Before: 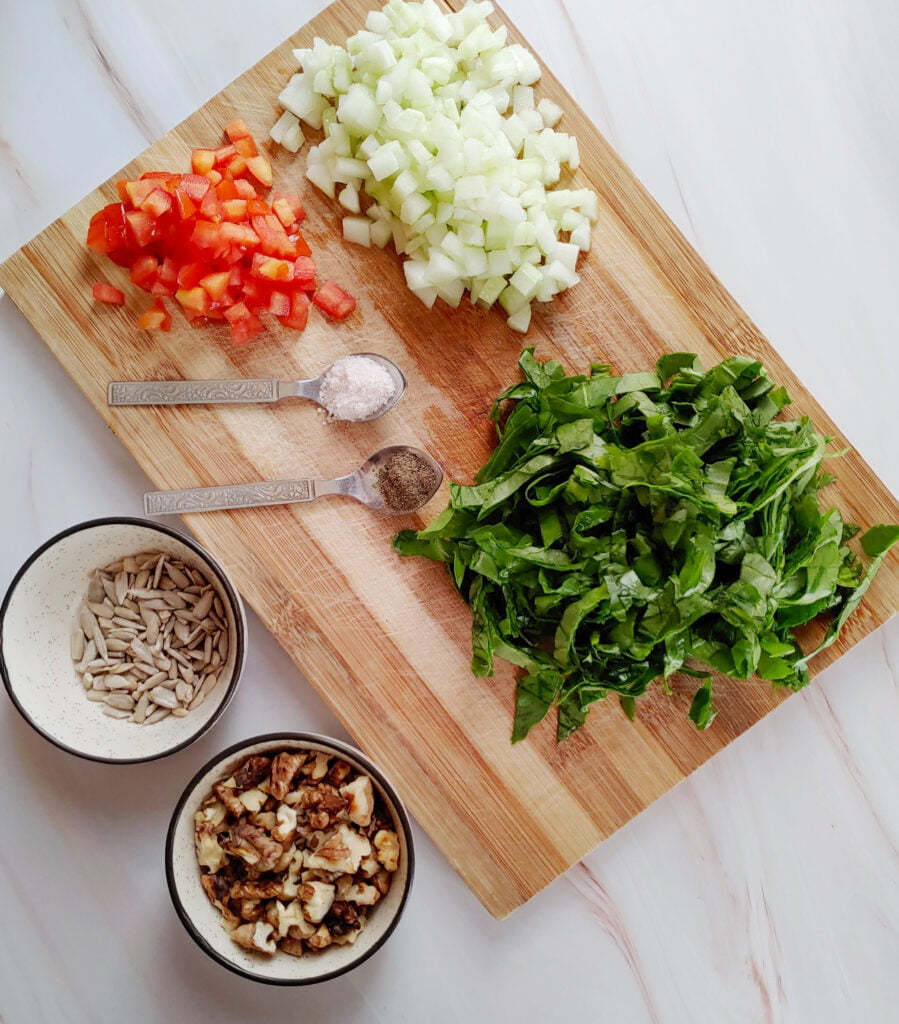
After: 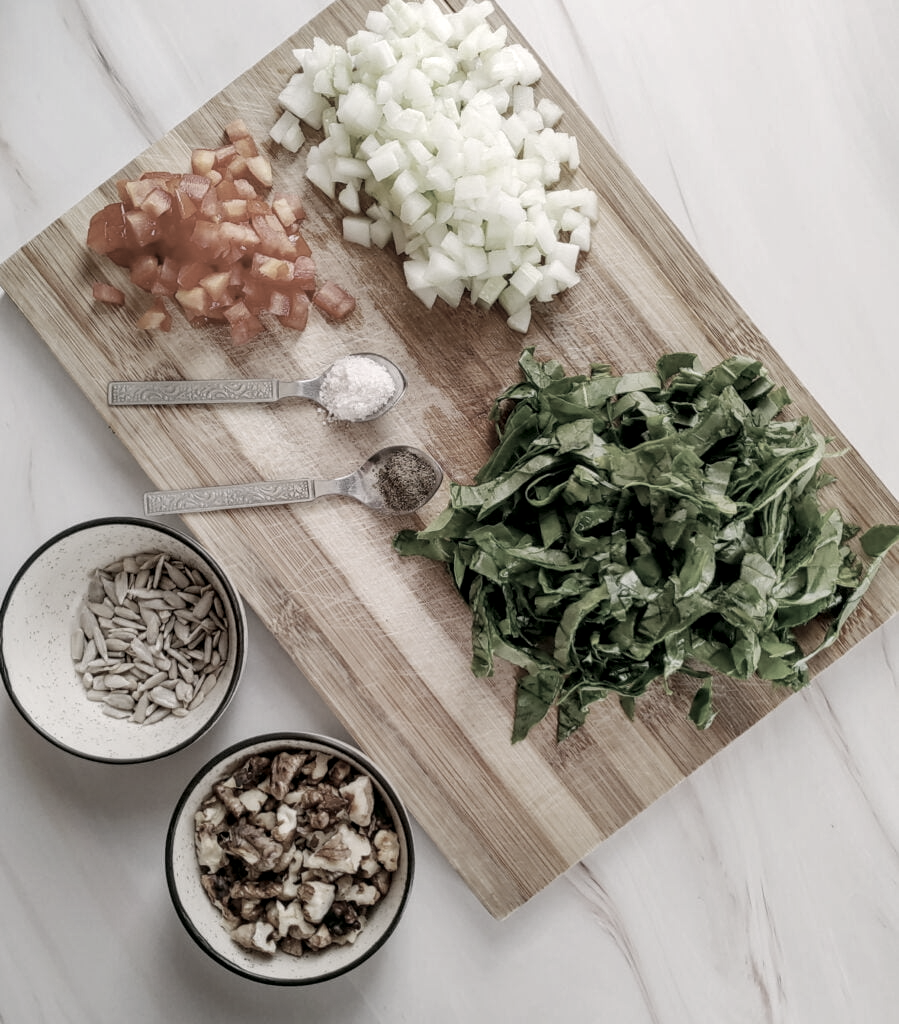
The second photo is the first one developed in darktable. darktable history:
color correction: highlights a* 4.45, highlights b* 4.94, shadows a* -7.15, shadows b* 5.06
color zones: curves: ch1 [(0, 0.153) (0.143, 0.15) (0.286, 0.151) (0.429, 0.152) (0.571, 0.152) (0.714, 0.151) (0.857, 0.151) (1, 0.153)]
local contrast: on, module defaults
